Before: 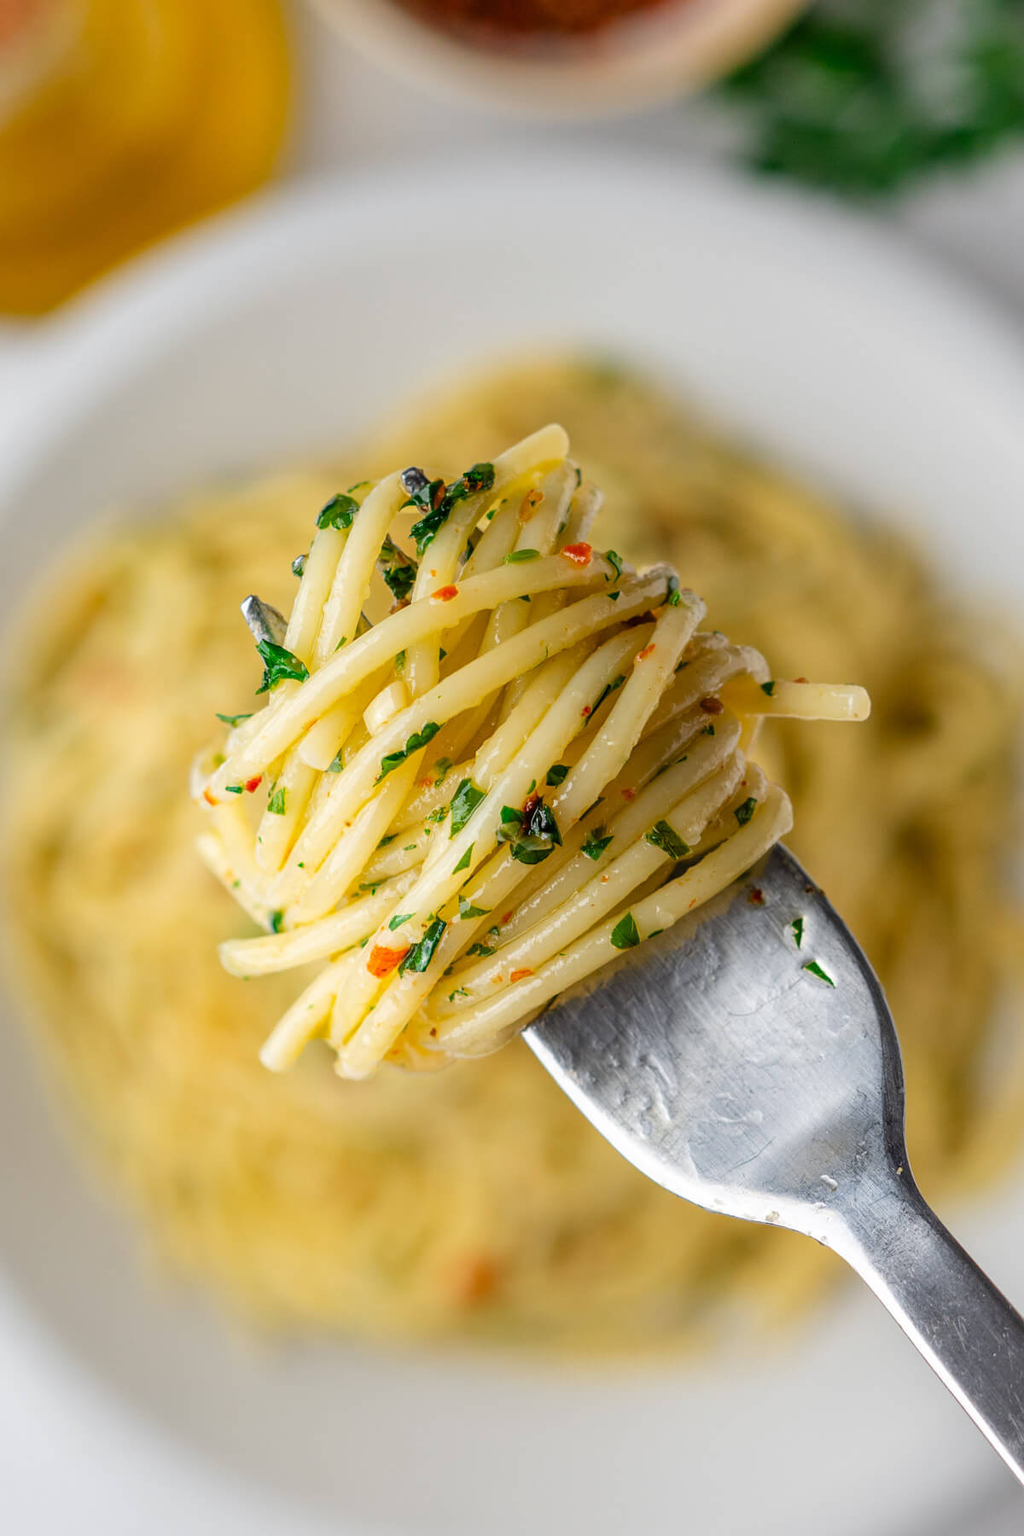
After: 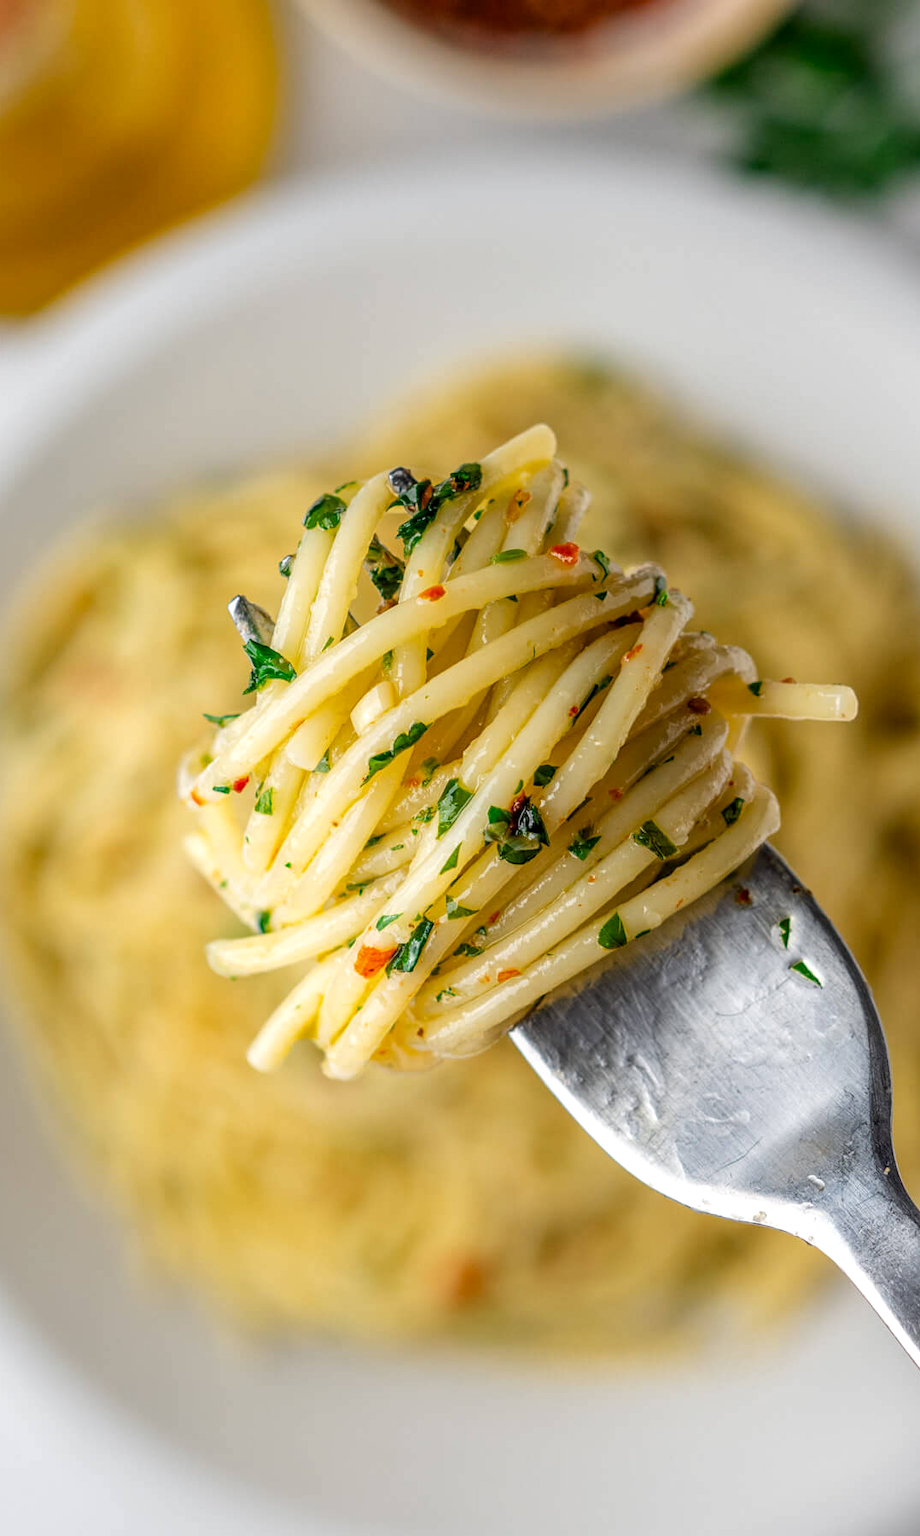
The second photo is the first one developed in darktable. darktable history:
local contrast: on, module defaults
crop and rotate: left 1.316%, right 8.765%
